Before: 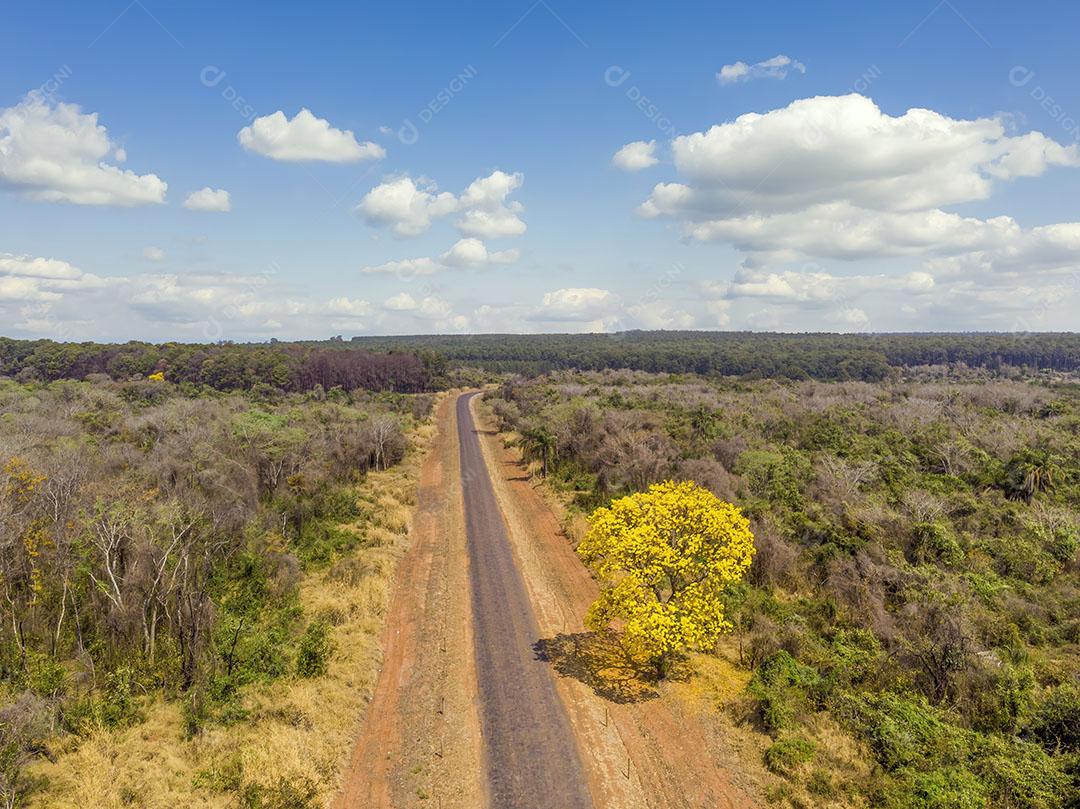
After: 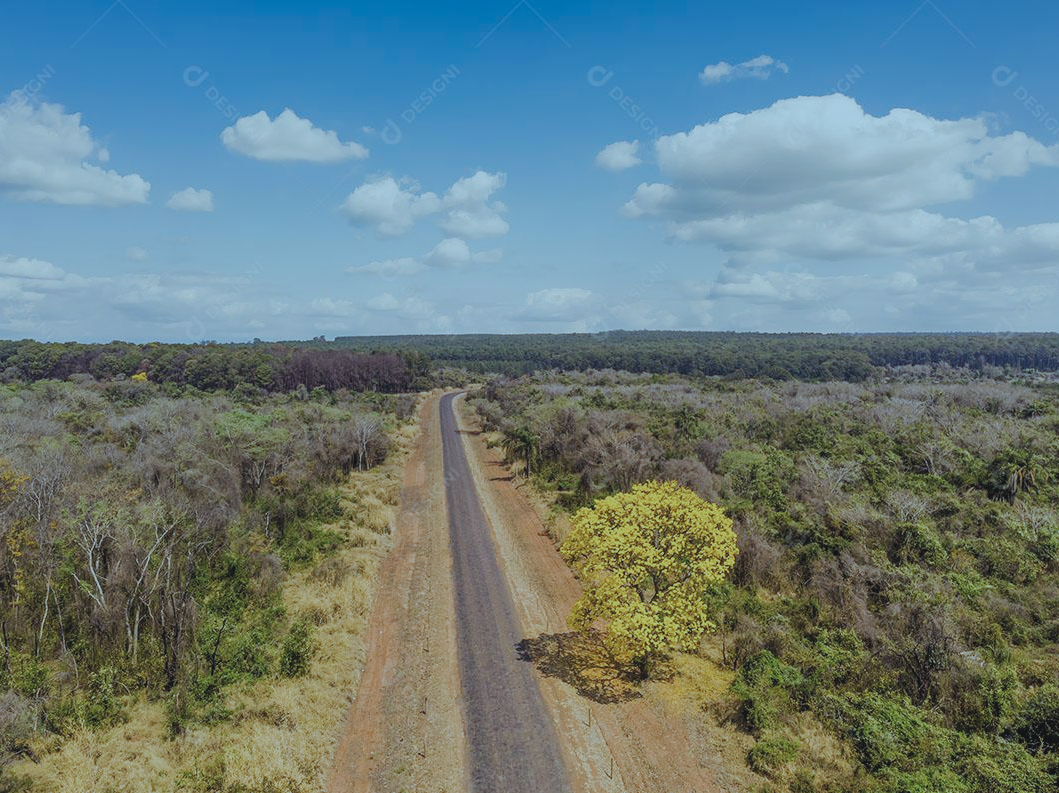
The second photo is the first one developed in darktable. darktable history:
exposure: black level correction -0.035, exposure -0.496 EV, compensate highlight preservation false
crop: left 1.648%, right 0.272%, bottom 1.861%
color correction: highlights a* -10.51, highlights b* -19.65
filmic rgb: black relative exposure -5.03 EV, white relative exposure 3.98 EV, hardness 2.88, contrast 1.098, add noise in highlights 0.001, preserve chrominance no, color science v3 (2019), use custom middle-gray values true, contrast in highlights soft
